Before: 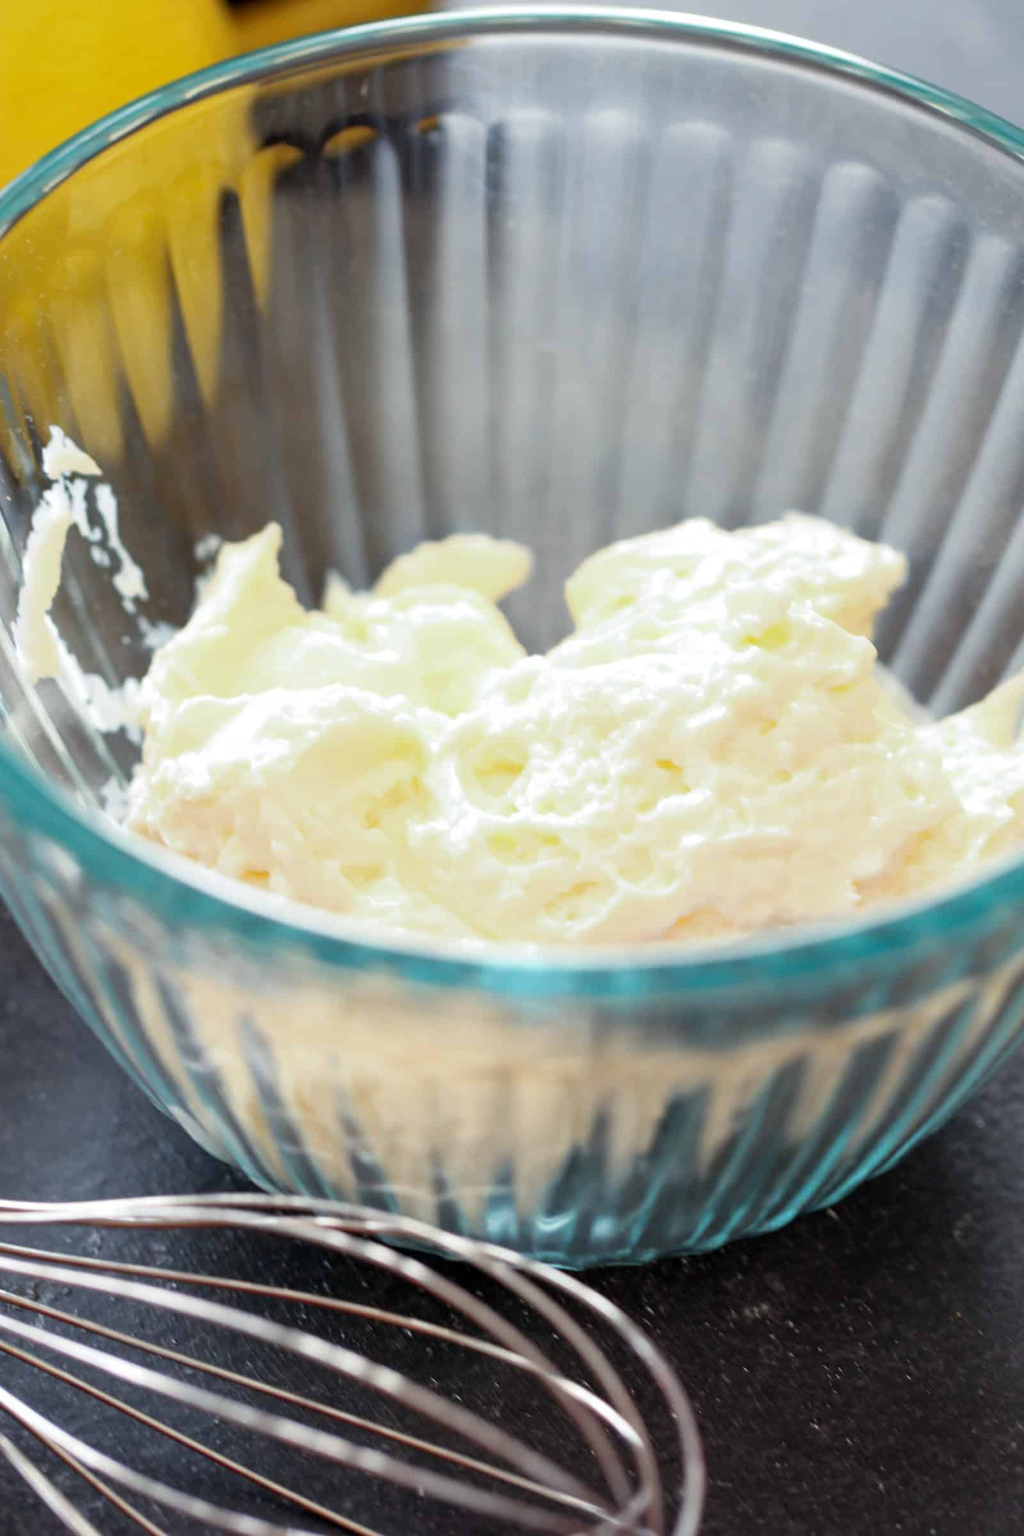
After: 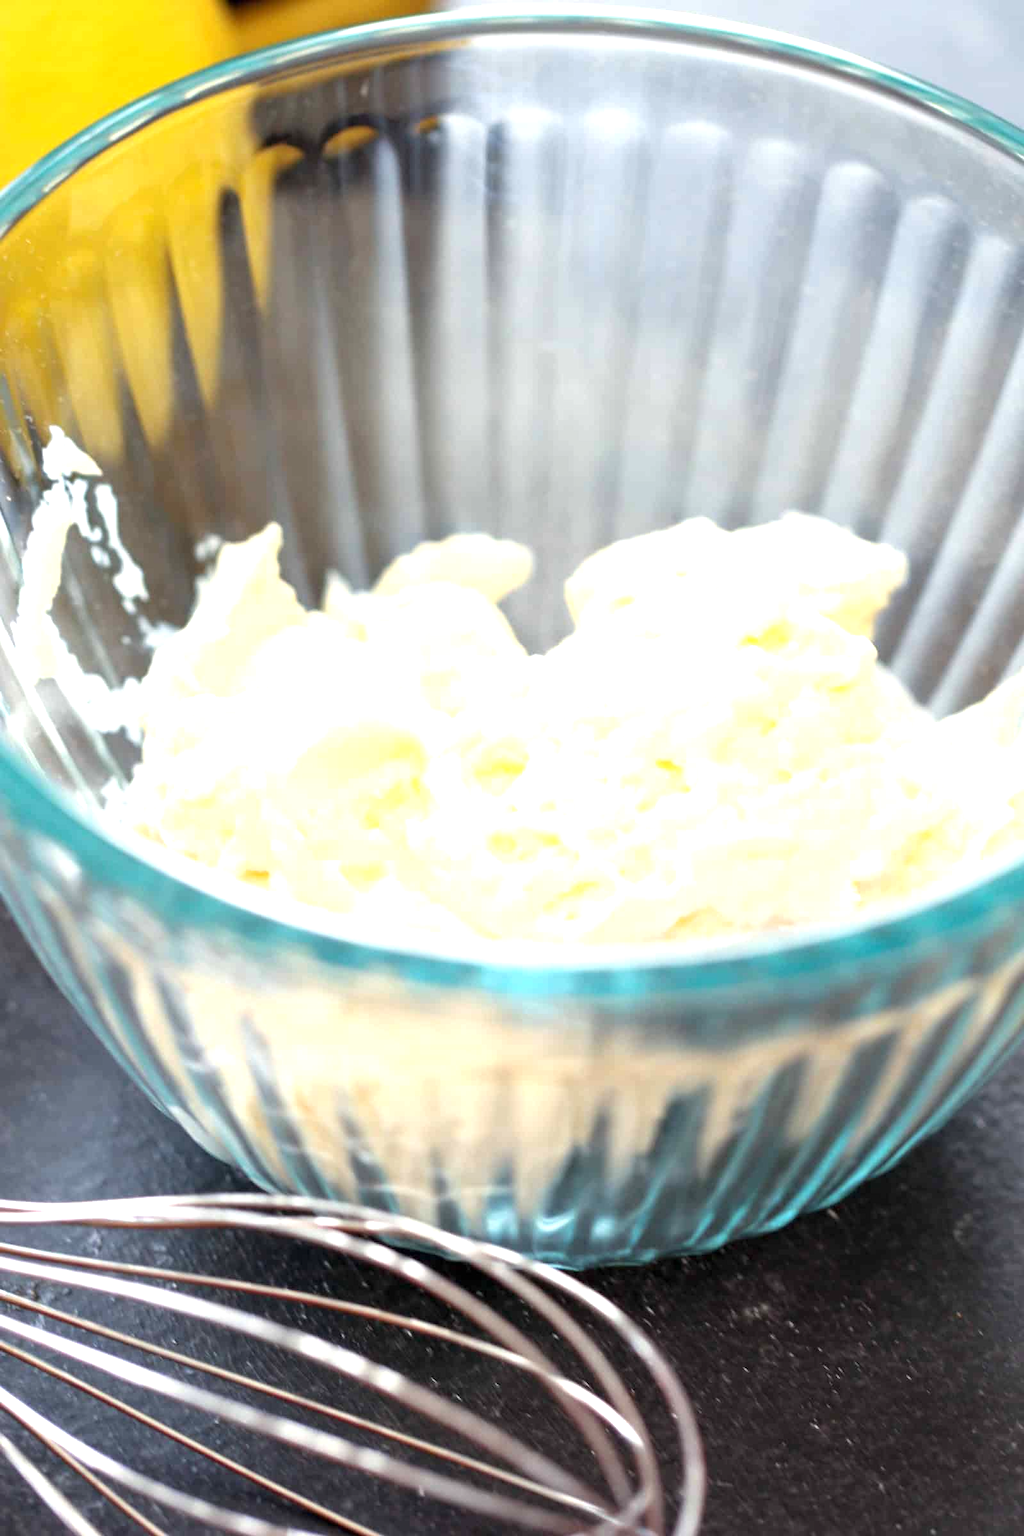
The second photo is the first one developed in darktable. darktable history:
exposure: exposure 0.805 EV, compensate exposure bias true, compensate highlight preservation false
